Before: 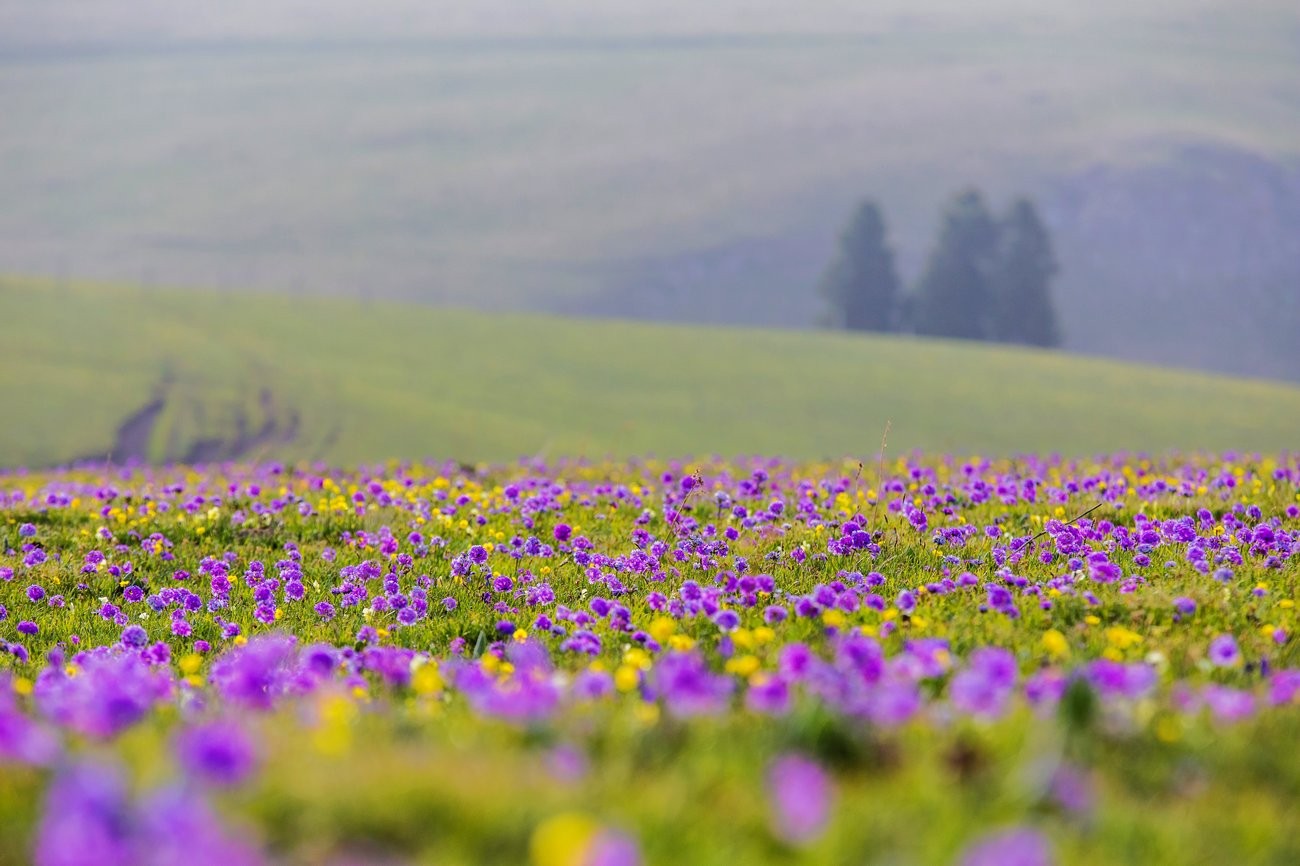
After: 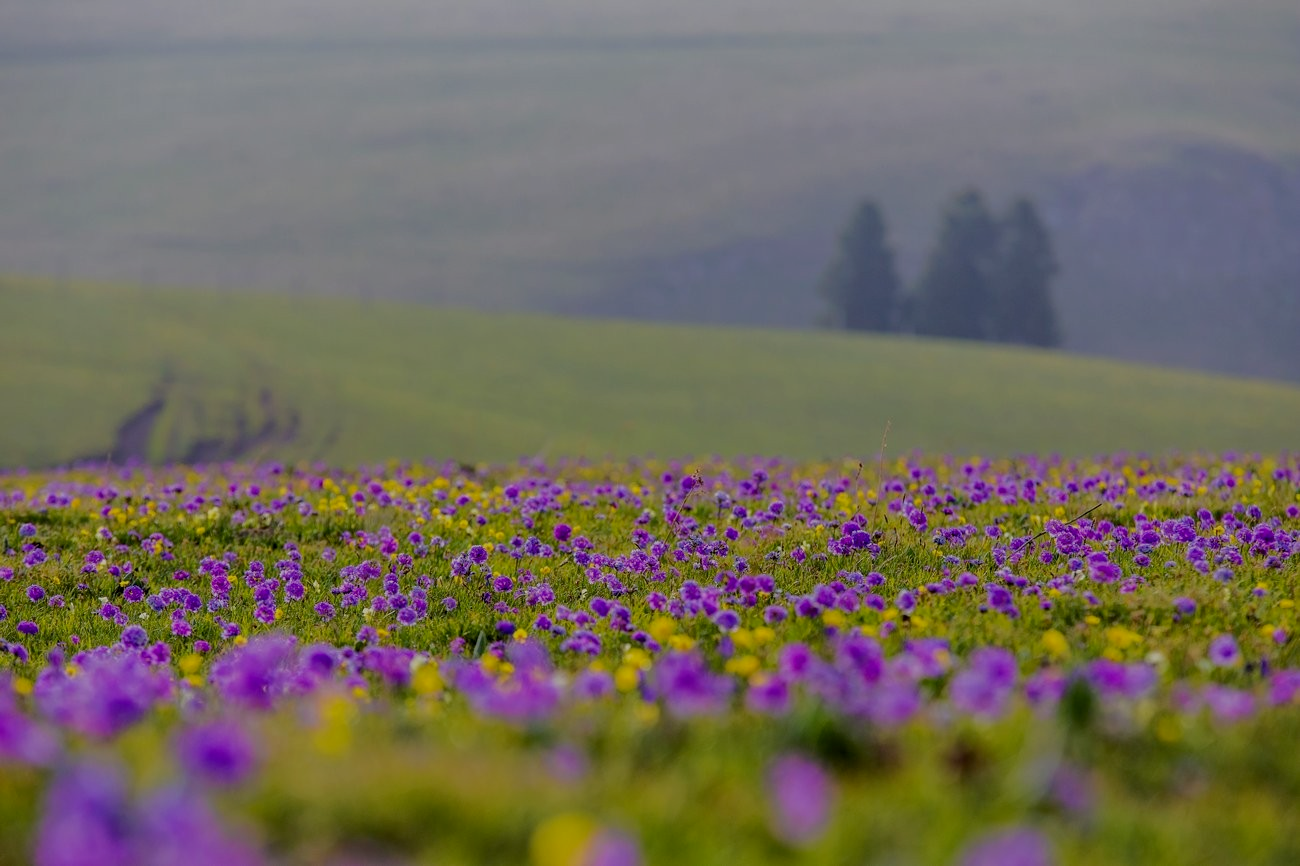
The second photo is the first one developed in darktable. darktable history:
exposure: black level correction 0.006, exposure -0.223 EV, compensate exposure bias true, compensate highlight preservation false
